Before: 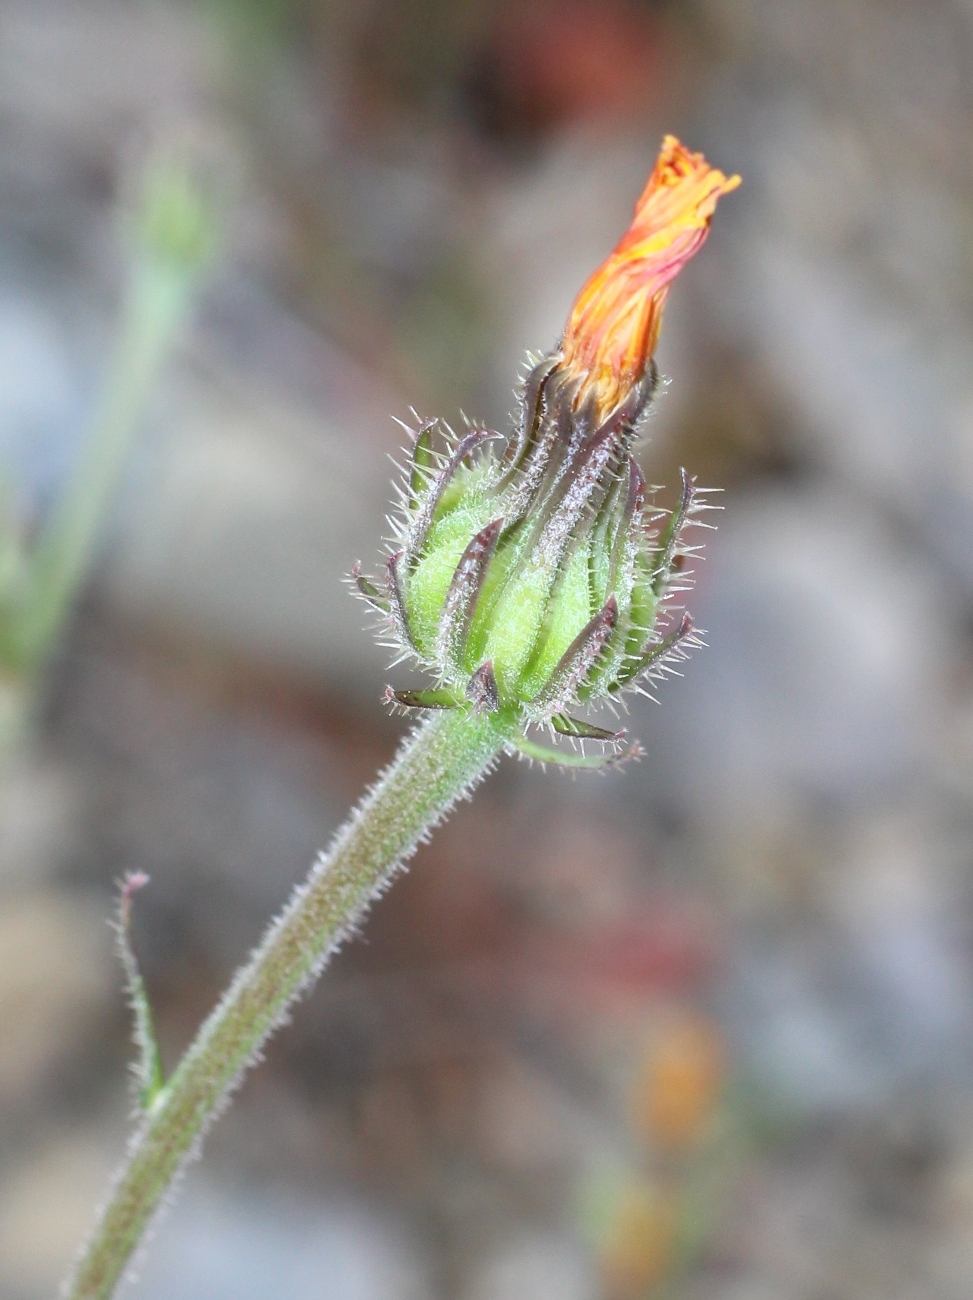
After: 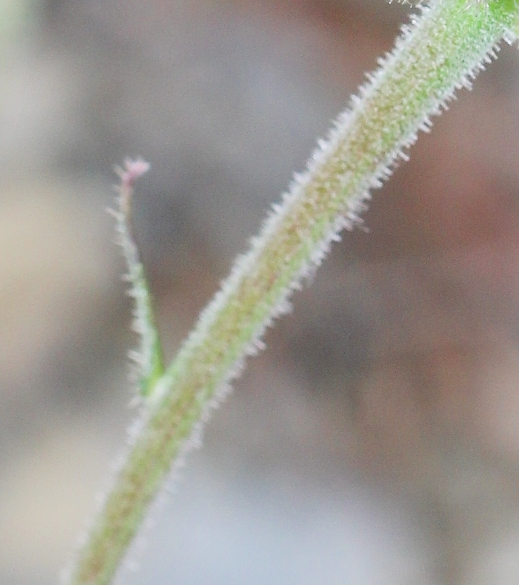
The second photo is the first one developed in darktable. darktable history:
exposure: black level correction 0, exposure 0.7 EV, compensate exposure bias true, compensate highlight preservation false
crop and rotate: top 54.778%, right 46.61%, bottom 0.159%
sharpen: on, module defaults
filmic rgb: black relative exposure -7.65 EV, white relative exposure 4.56 EV, hardness 3.61
